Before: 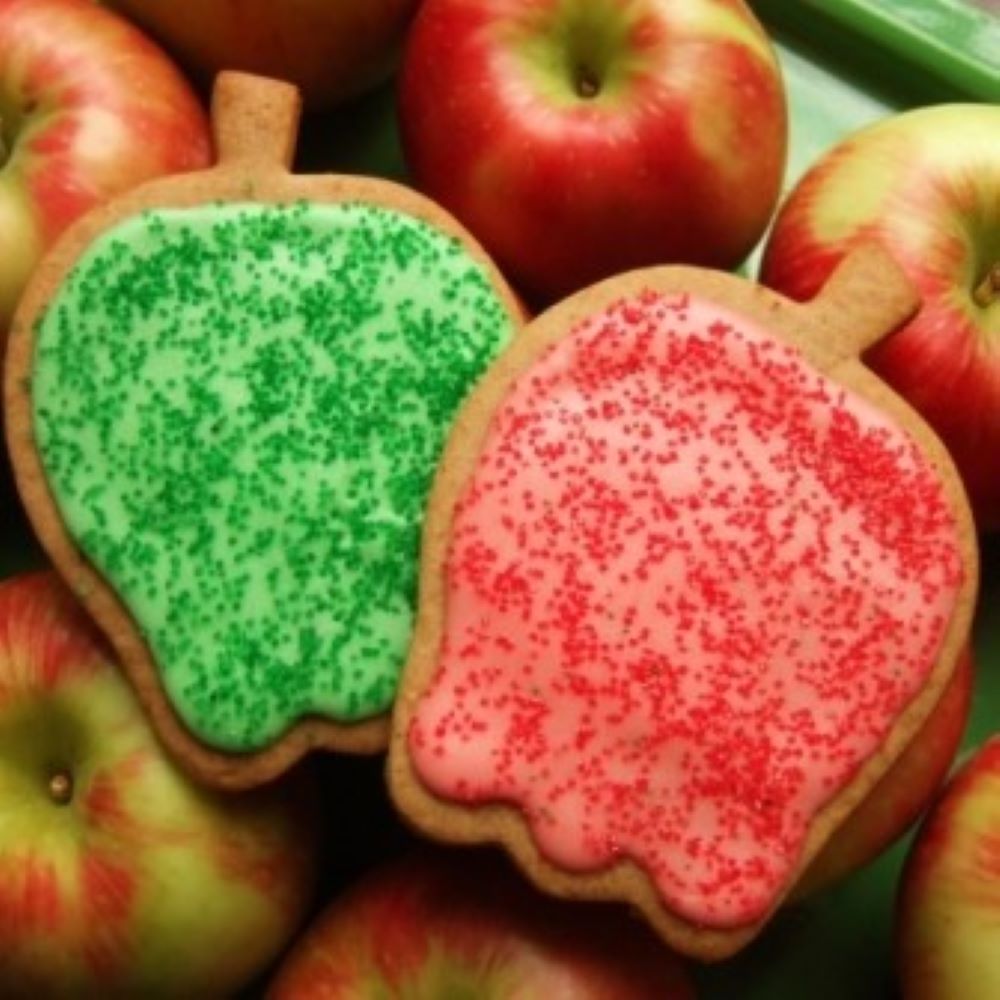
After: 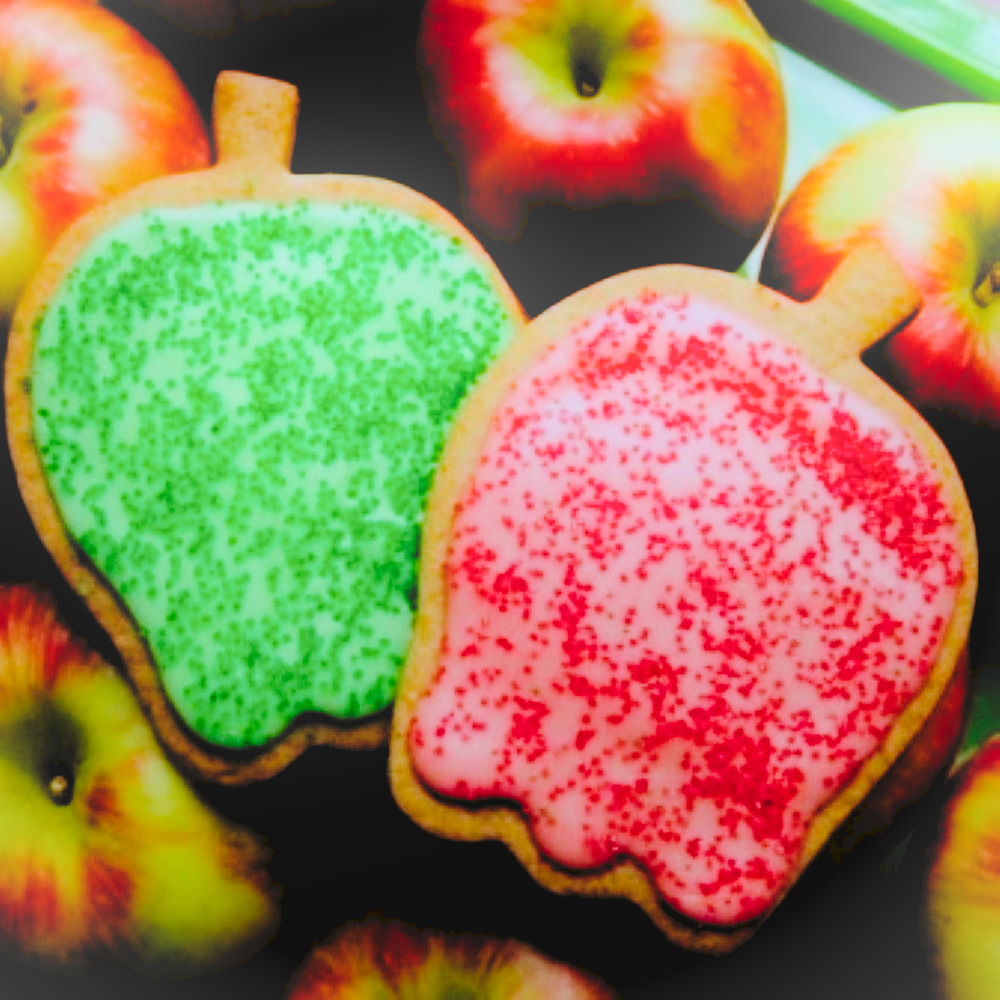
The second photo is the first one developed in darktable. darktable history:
vignetting: fall-off start 100%, brightness 0.05, saturation 0
filmic rgb: black relative exposure -7.65 EV, white relative exposure 4.56 EV, hardness 3.61
tone equalizer: on, module defaults
rgb levels: levels [[0.034, 0.472, 0.904], [0, 0.5, 1], [0, 0.5, 1]]
bloom: on, module defaults
color balance rgb: perceptual saturation grading › global saturation 25%, perceptual brilliance grading › mid-tones 10%, perceptual brilliance grading › shadows 15%, global vibrance 20%
white balance: red 0.871, blue 1.249
tone curve: curves: ch0 [(0, 0) (0.003, 0.09) (0.011, 0.095) (0.025, 0.097) (0.044, 0.108) (0.069, 0.117) (0.1, 0.129) (0.136, 0.151) (0.177, 0.185) (0.224, 0.229) (0.277, 0.299) (0.335, 0.379) (0.399, 0.469) (0.468, 0.55) (0.543, 0.629) (0.623, 0.702) (0.709, 0.775) (0.801, 0.85) (0.898, 0.91) (1, 1)], preserve colors none
